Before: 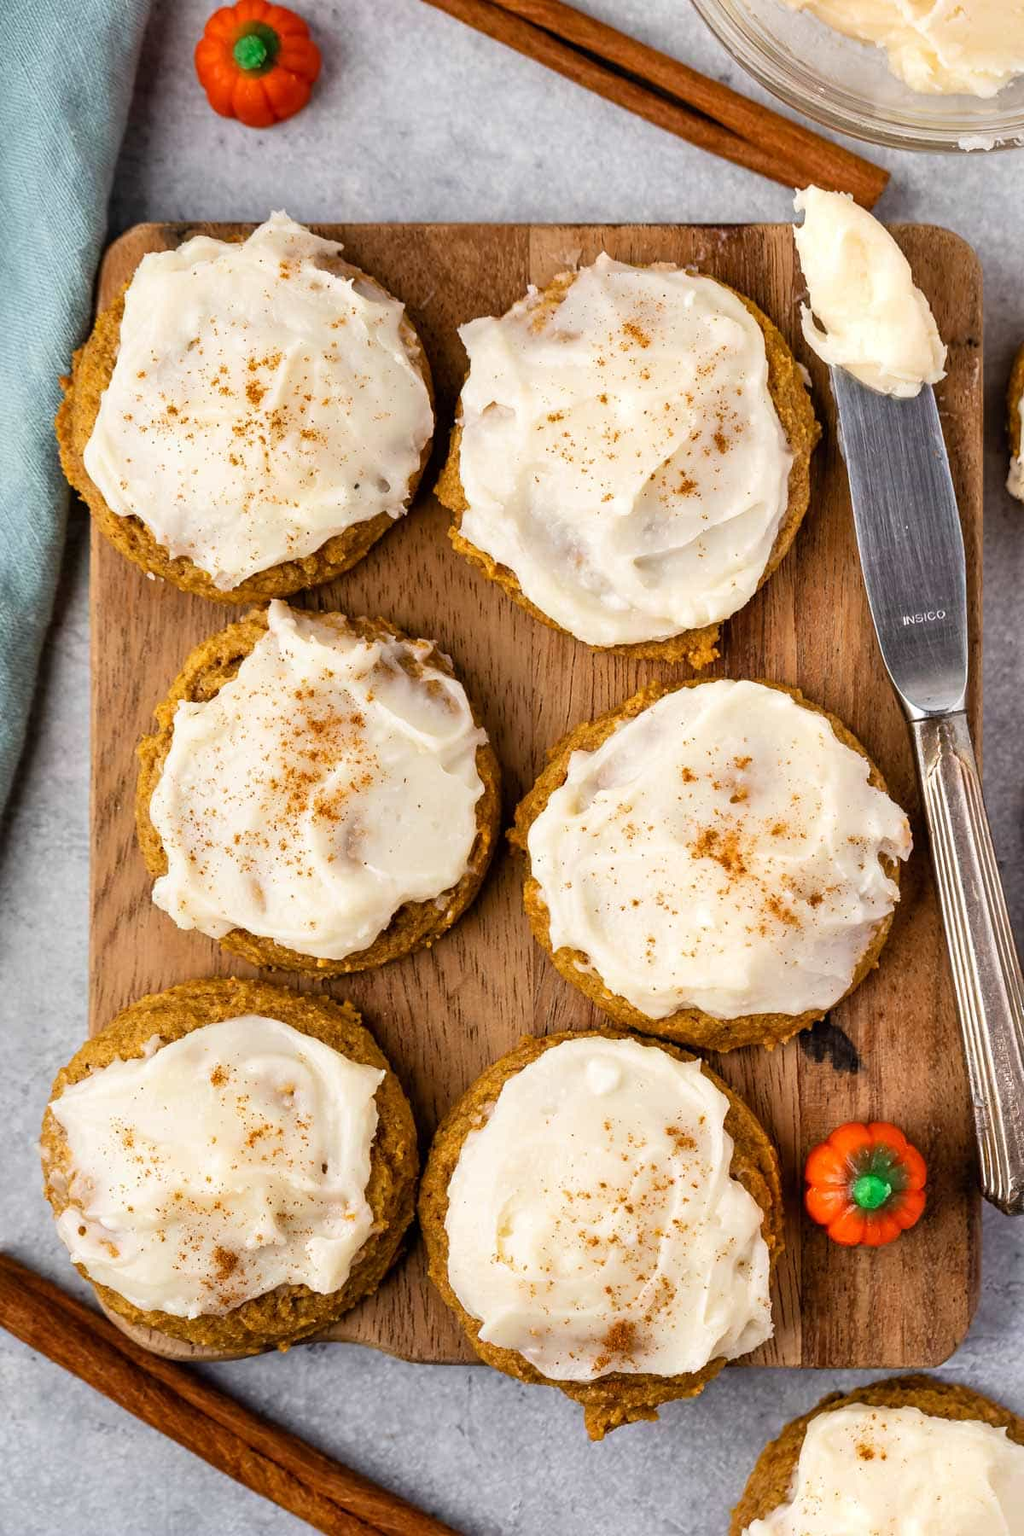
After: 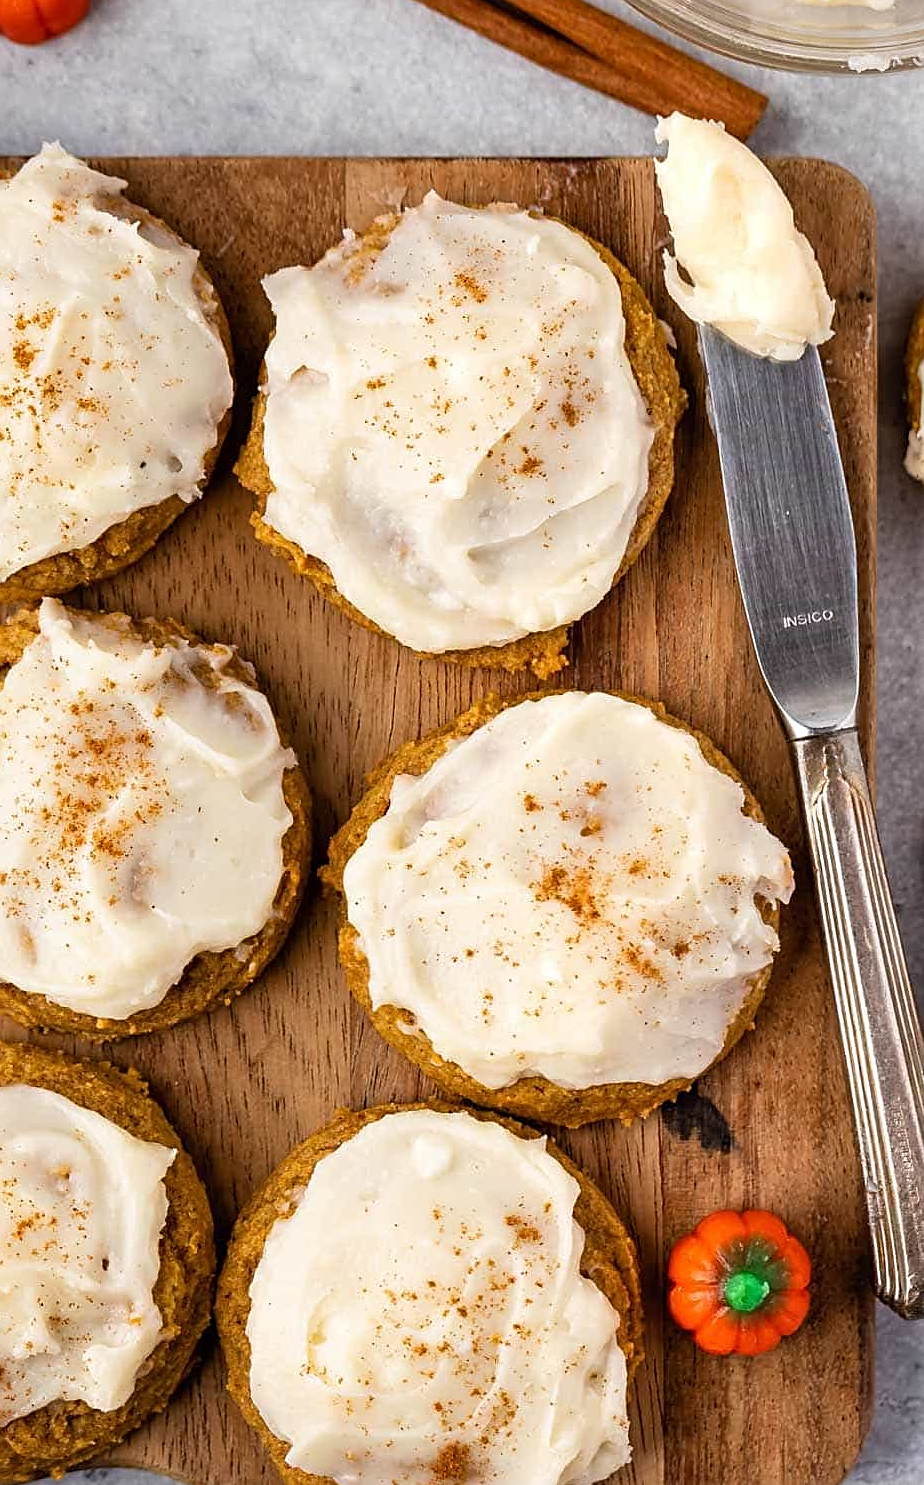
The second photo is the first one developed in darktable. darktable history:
sharpen: on, module defaults
crop: left 22.993%, top 5.843%, bottom 11.626%
